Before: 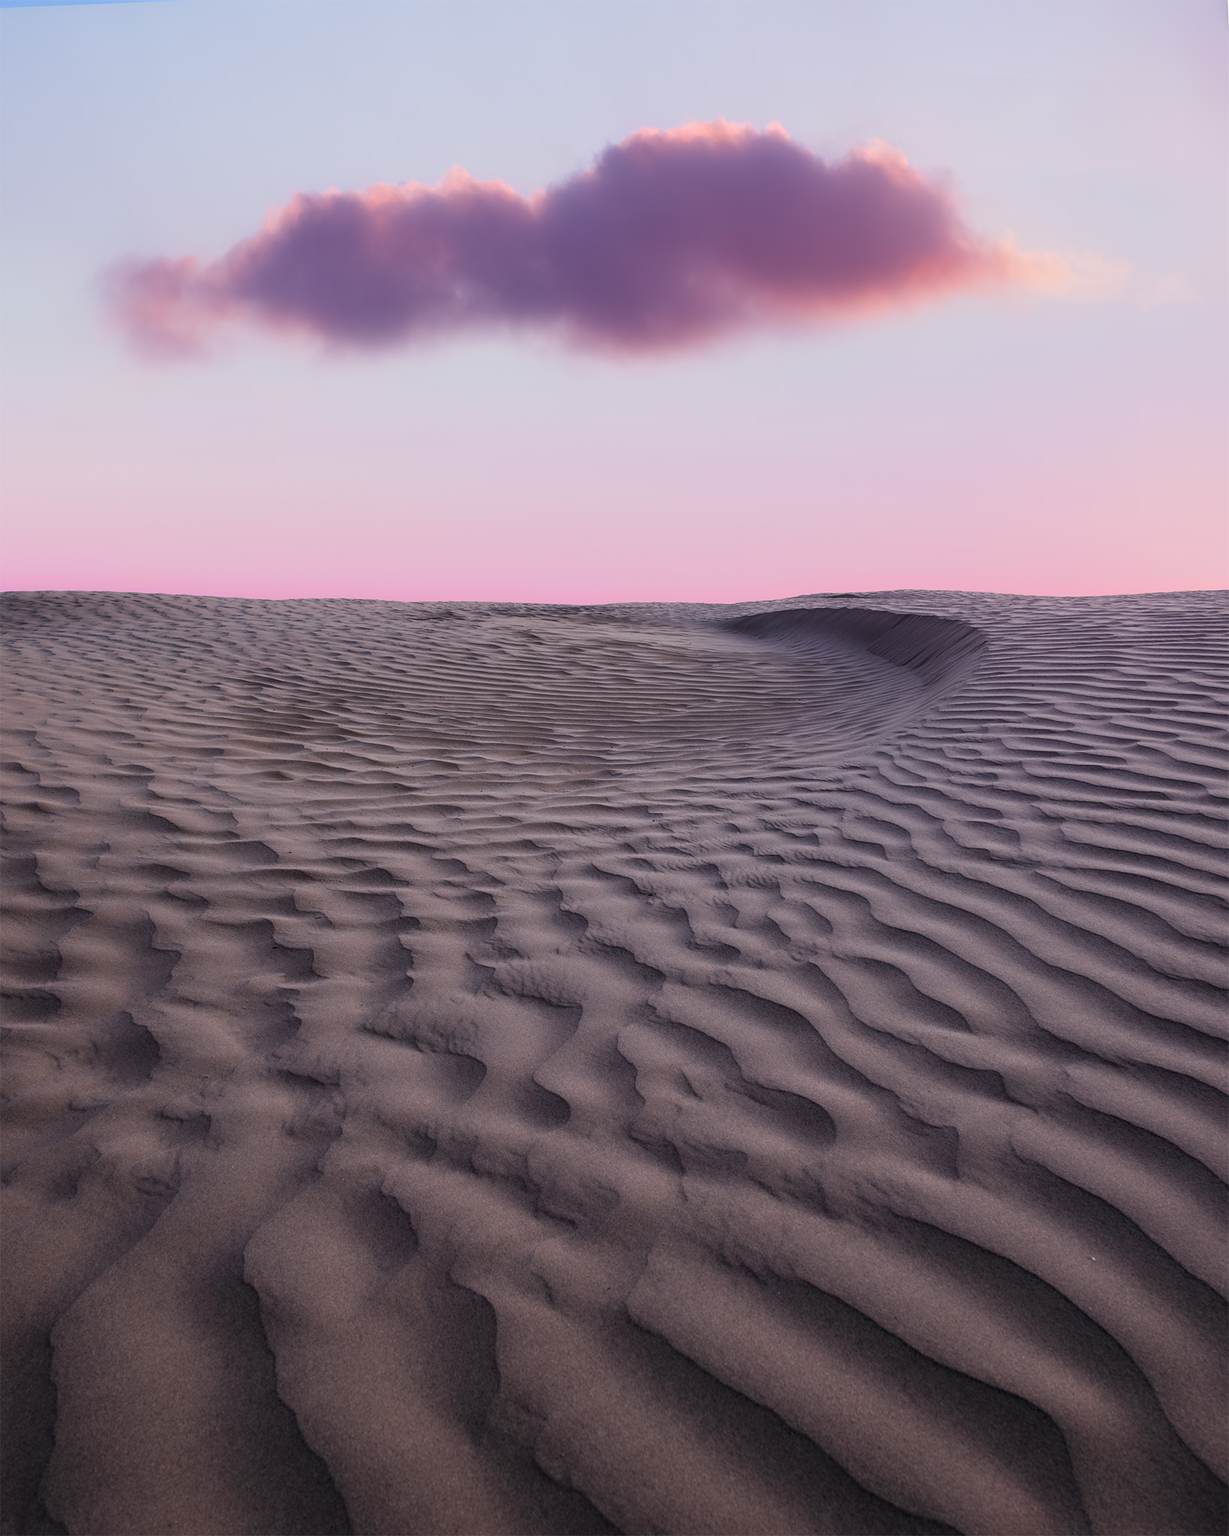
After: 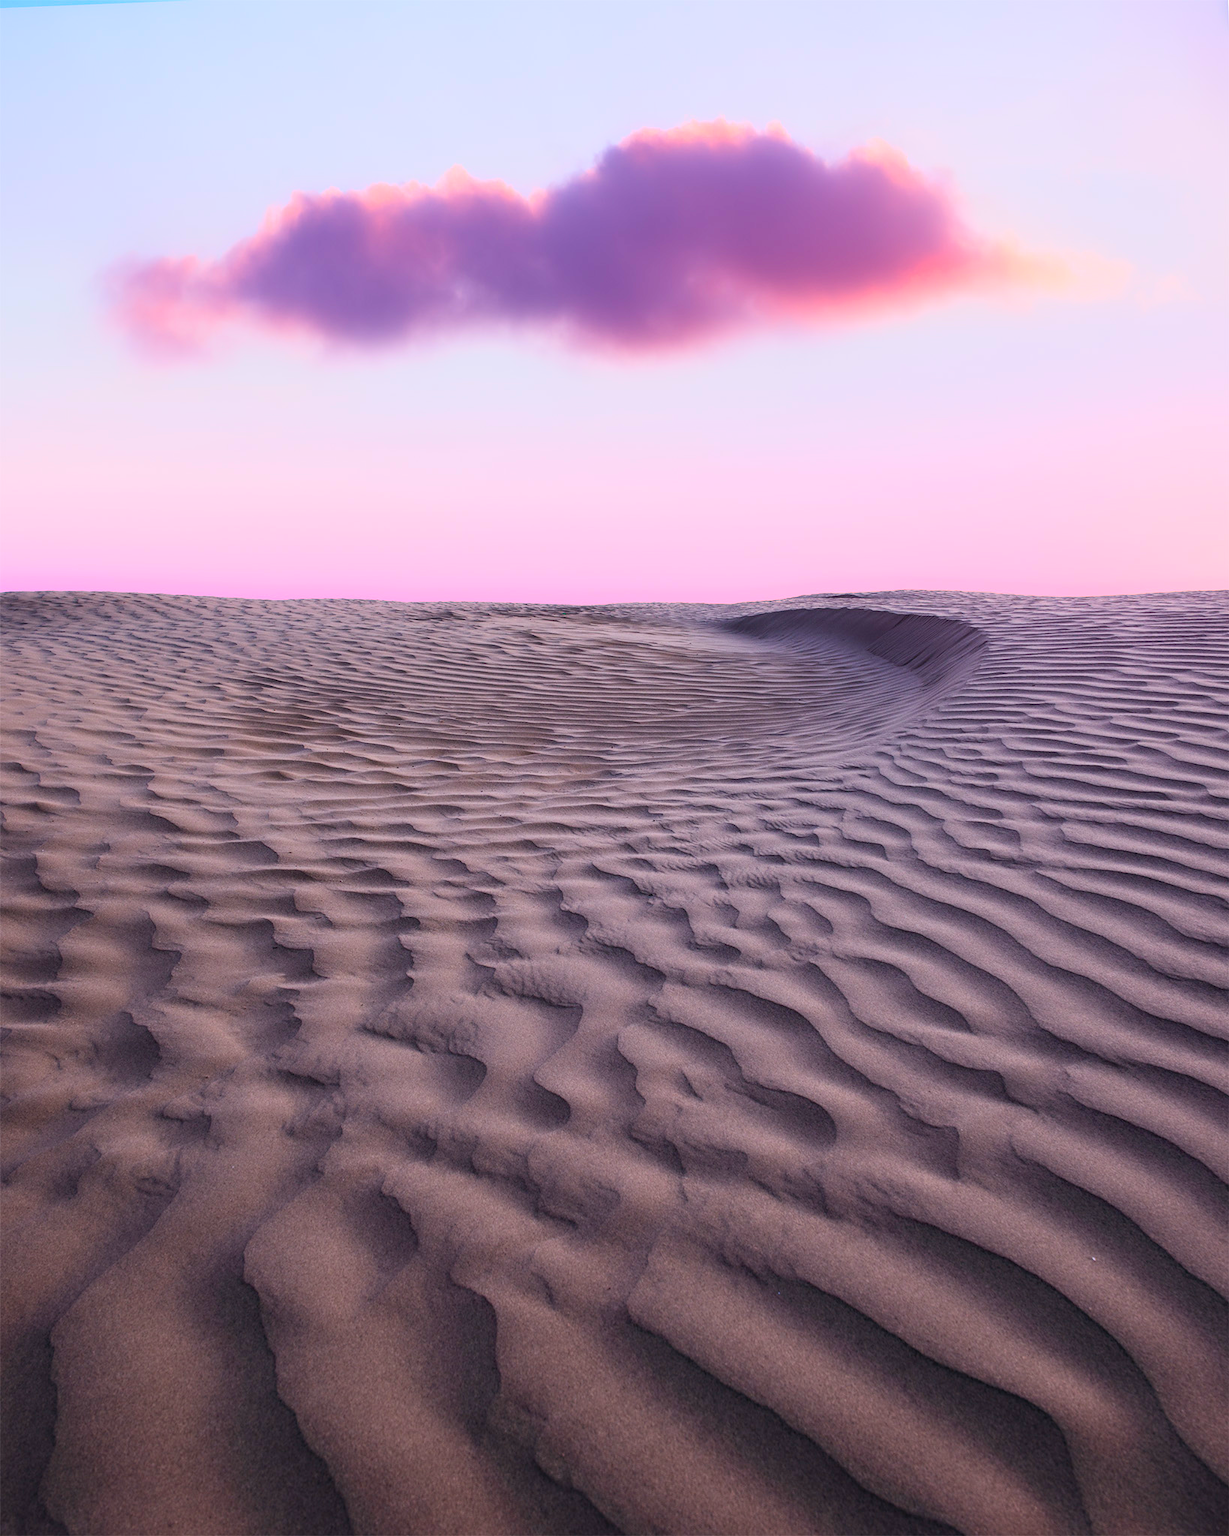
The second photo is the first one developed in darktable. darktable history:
color correction: saturation 1.34
contrast brightness saturation: contrast 0.2, brightness 0.16, saturation 0.22
white balance: red 1, blue 1
